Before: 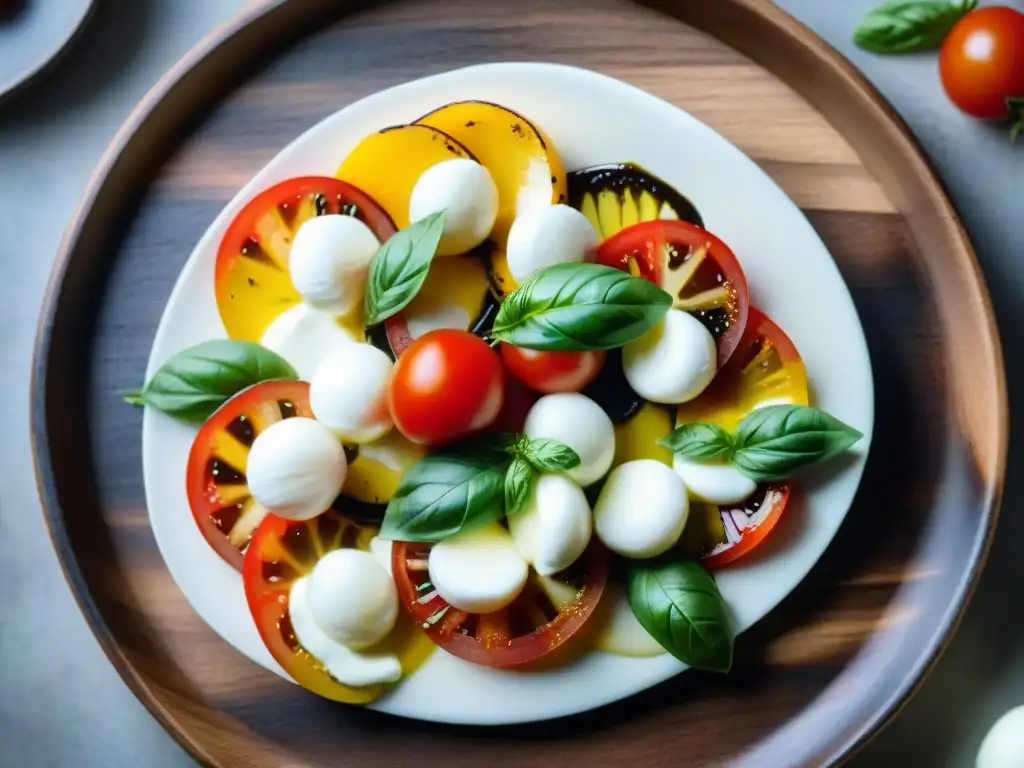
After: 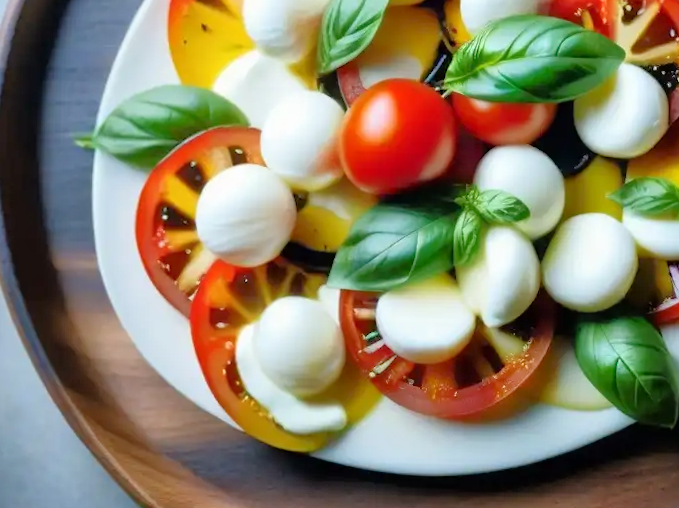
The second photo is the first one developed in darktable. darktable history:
tone equalizer: -7 EV 0.164 EV, -6 EV 0.634 EV, -5 EV 1.12 EV, -4 EV 1.33 EV, -3 EV 1.14 EV, -2 EV 0.6 EV, -1 EV 0.157 EV
color correction: highlights b* -0.038
crop and rotate: angle -1.14°, left 3.687%, top 31.978%, right 28.242%
